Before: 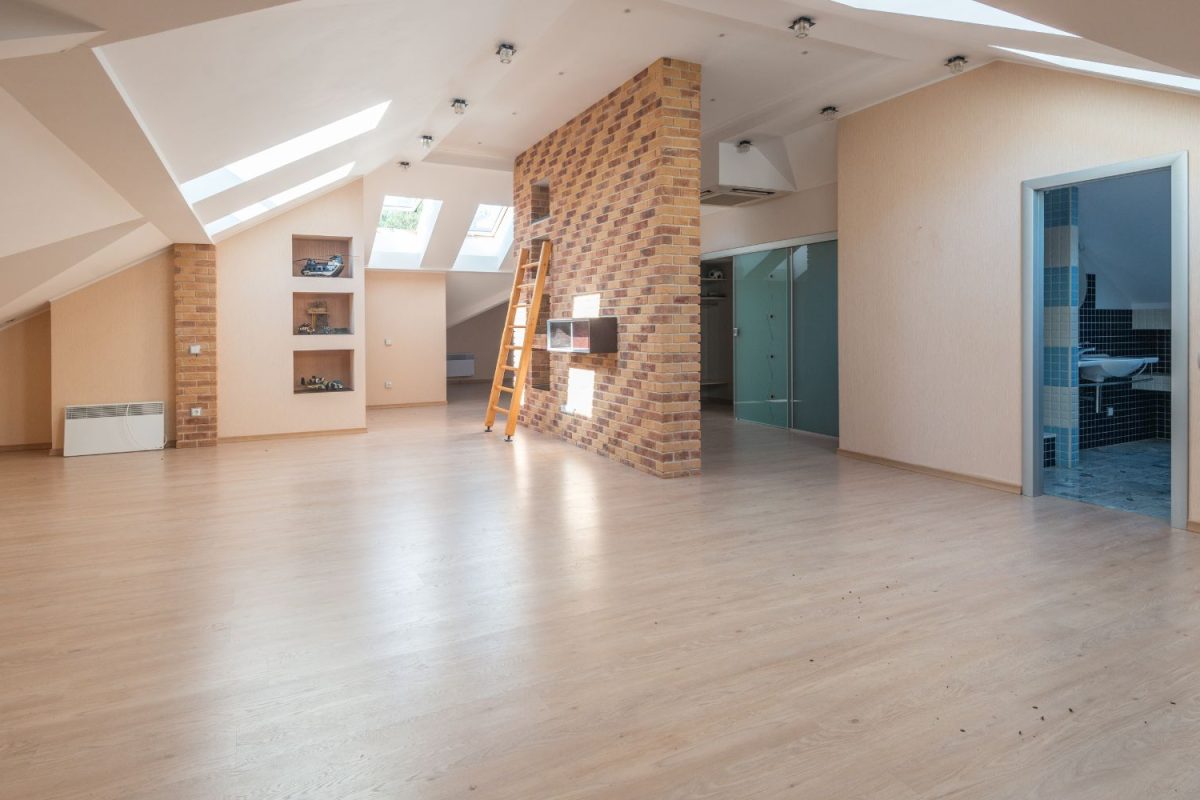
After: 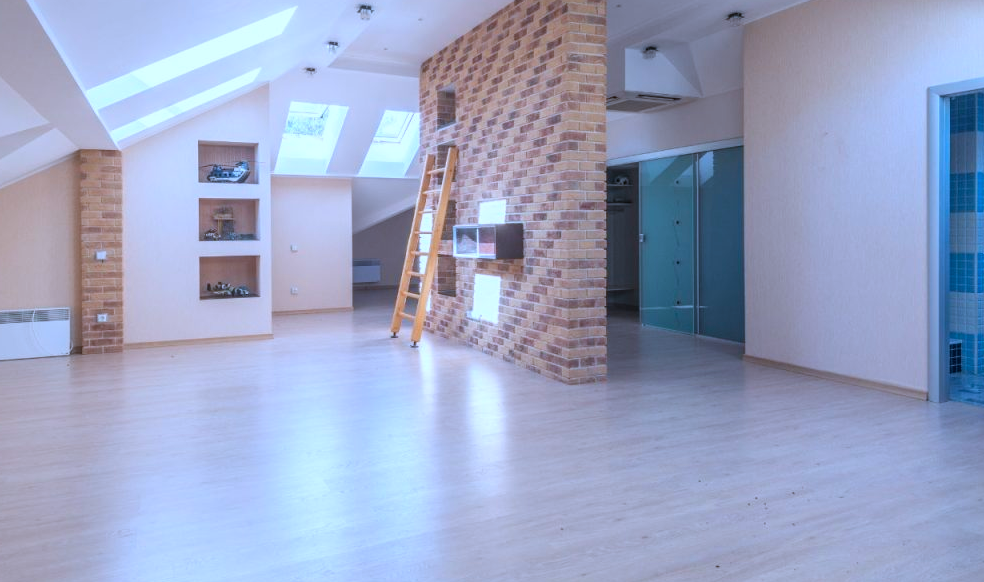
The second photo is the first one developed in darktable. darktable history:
crop: left 7.856%, top 11.836%, right 10.12%, bottom 15.387%
color calibration: illuminant as shot in camera, adaptation linear Bradford (ICC v4), x 0.406, y 0.405, temperature 3570.35 K, saturation algorithm version 1 (2020)
